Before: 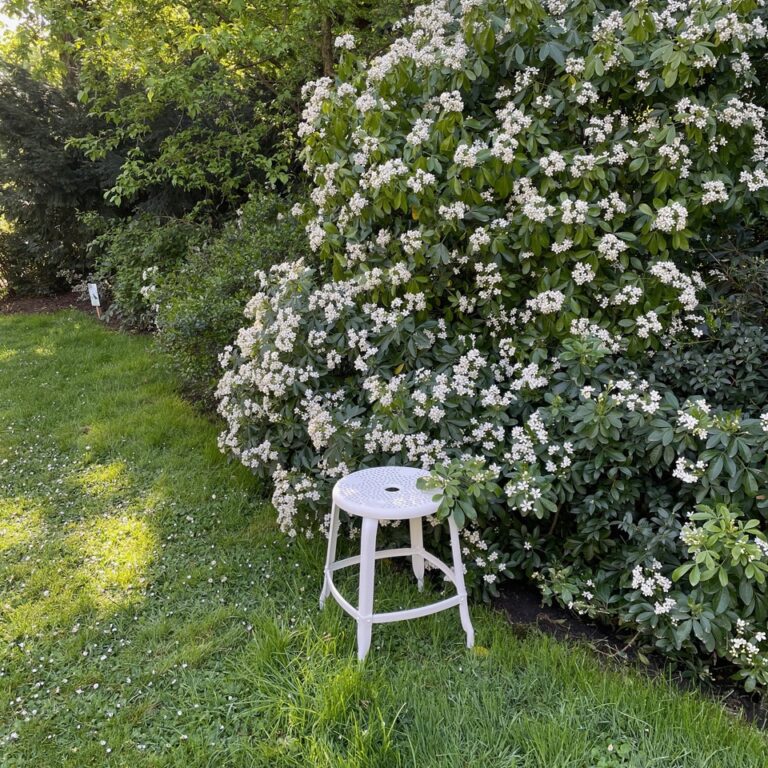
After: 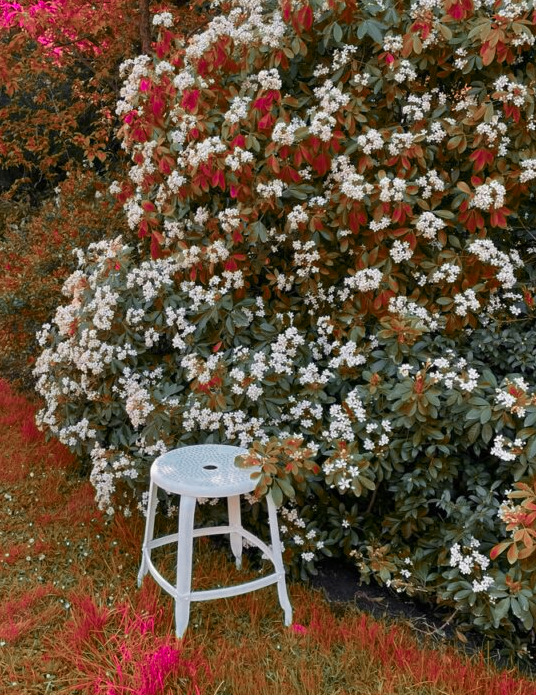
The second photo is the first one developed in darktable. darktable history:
color zones: curves: ch0 [(0.826, 0.353)]; ch1 [(0.242, 0.647) (0.889, 0.342)]; ch2 [(0.246, 0.089) (0.969, 0.068)]
crop and rotate: left 23.742%, top 2.917%, right 6.372%, bottom 6.552%
